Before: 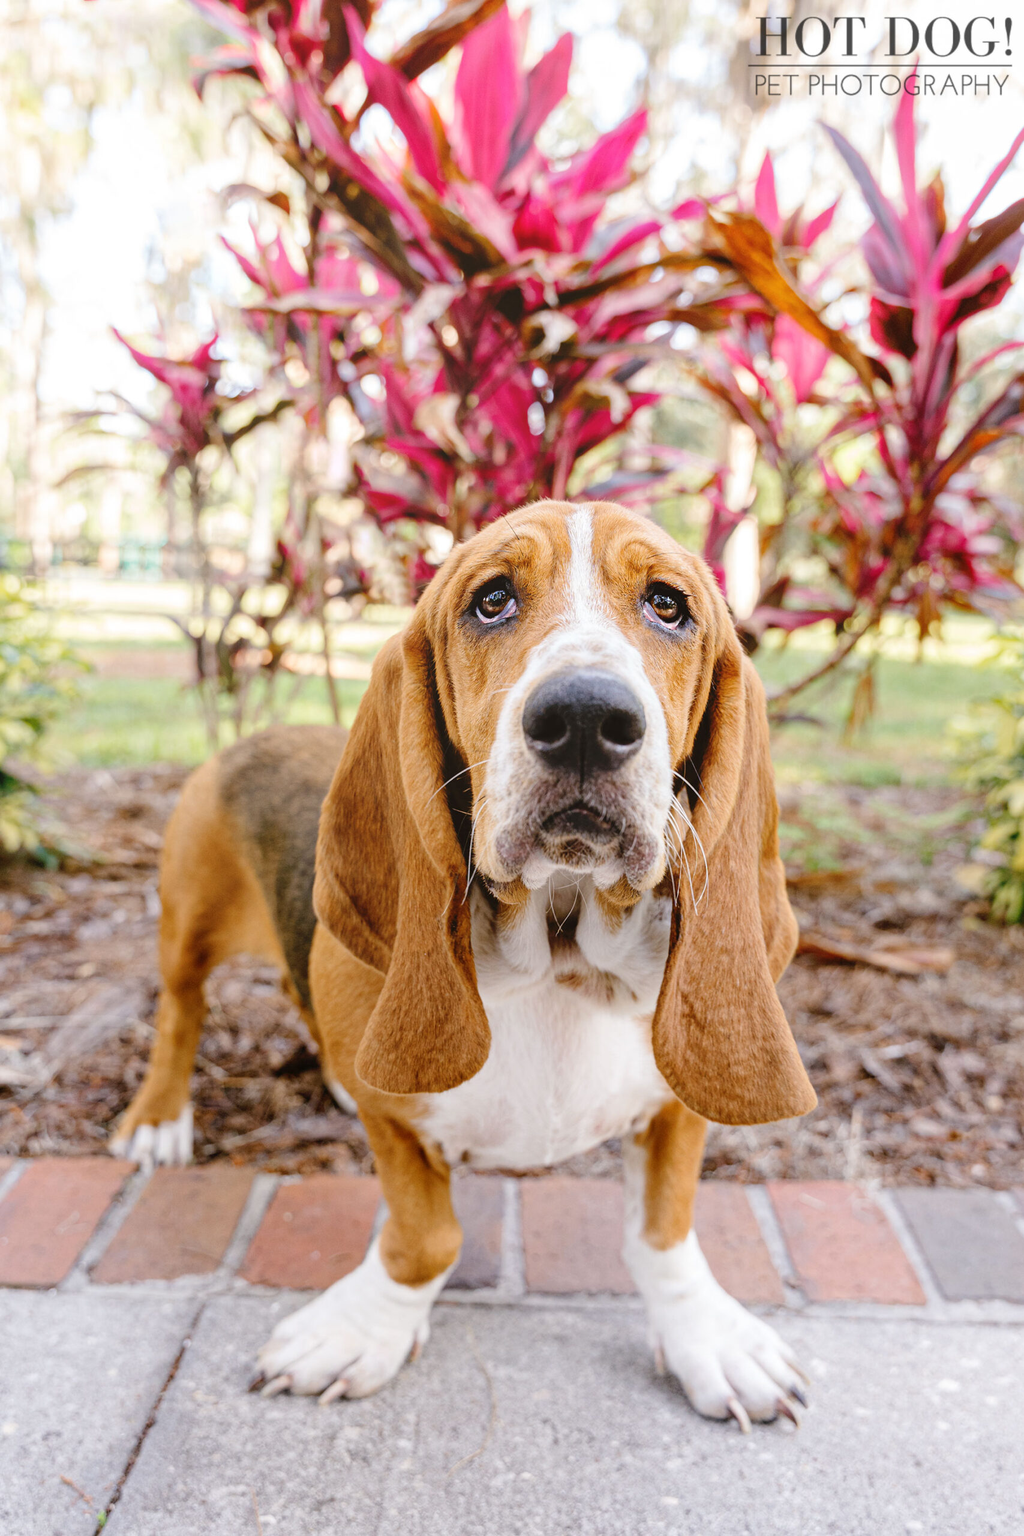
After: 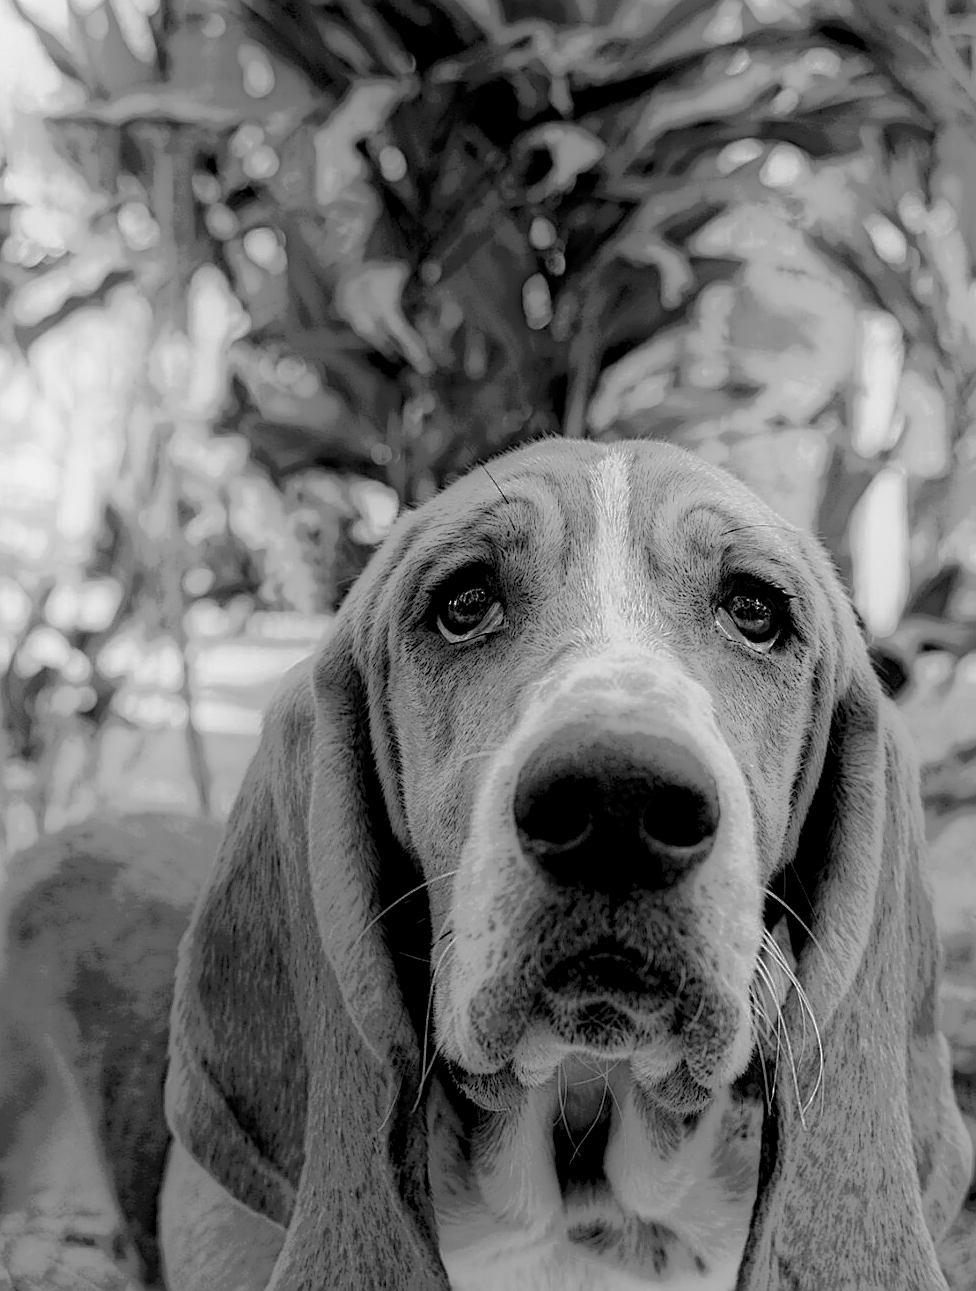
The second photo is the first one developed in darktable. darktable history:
local contrast: highlights 0%, shadows 198%, detail 164%, midtone range 0.001
exposure: black level correction 0, exposure 0.2 EV, compensate exposure bias true, compensate highlight preservation false
sharpen: on, module defaults
color balance rgb: shadows lift › chroma 3%, shadows lift › hue 240.84°, highlights gain › chroma 3%, highlights gain › hue 73.2°, global offset › luminance -0.5%, perceptual saturation grading › global saturation 20%, perceptual saturation grading › highlights -25%, perceptual saturation grading › shadows 50%, global vibrance 25.26%
monochrome: a -71.75, b 75.82
crop: left 20.932%, top 15.471%, right 21.848%, bottom 34.081%
bloom: on, module defaults
contrast equalizer: y [[0.439, 0.44, 0.442, 0.457, 0.493, 0.498], [0.5 ×6], [0.5 ×6], [0 ×6], [0 ×6]], mix 0.59
